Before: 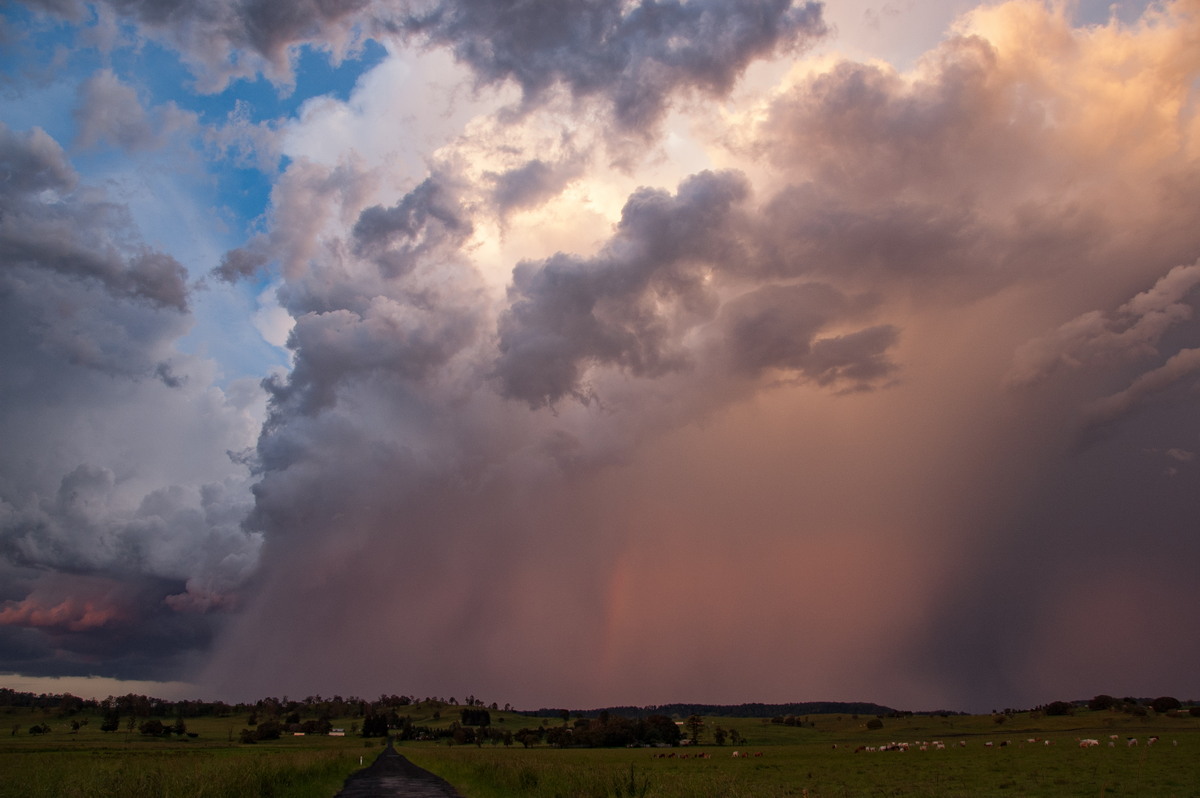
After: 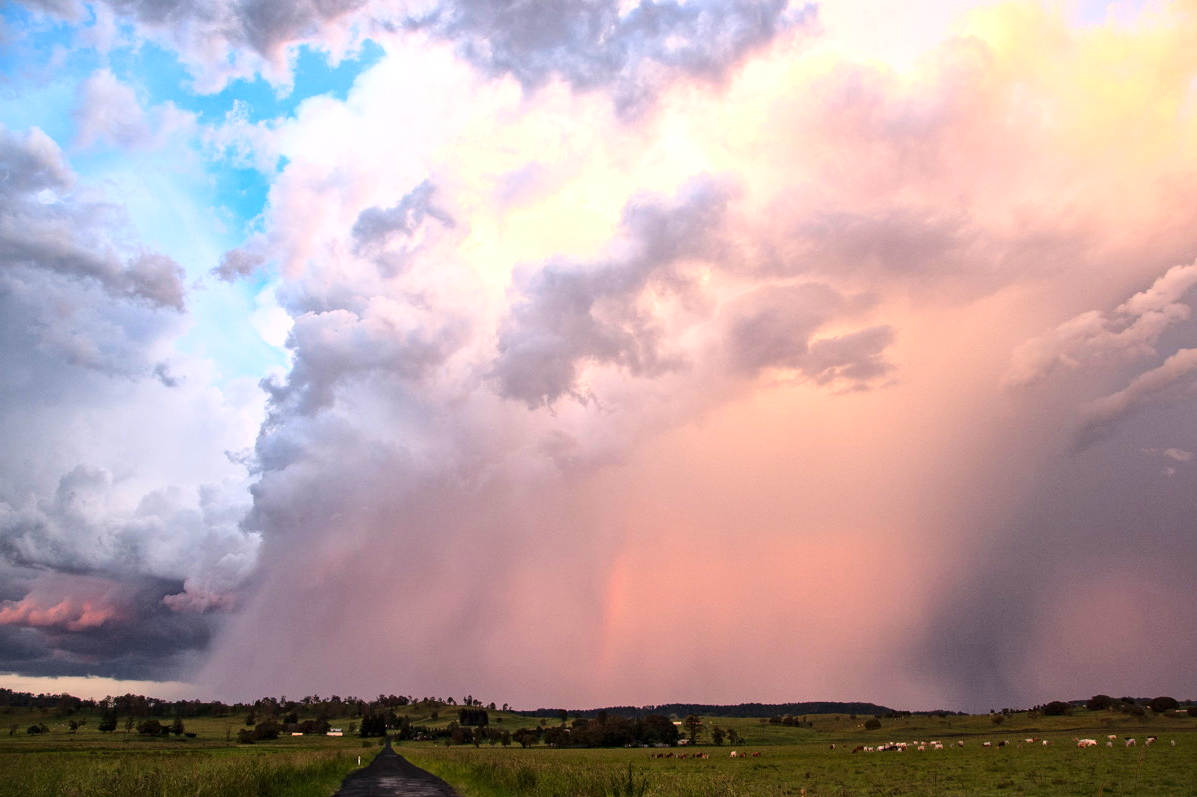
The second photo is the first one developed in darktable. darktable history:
crop and rotate: left 0.186%, bottom 0.008%
base curve: curves: ch0 [(0, 0) (0.028, 0.03) (0.121, 0.232) (0.46, 0.748) (0.859, 0.968) (1, 1)]
exposure: black level correction 0, exposure 0.929 EV, compensate exposure bias true, compensate highlight preservation false
